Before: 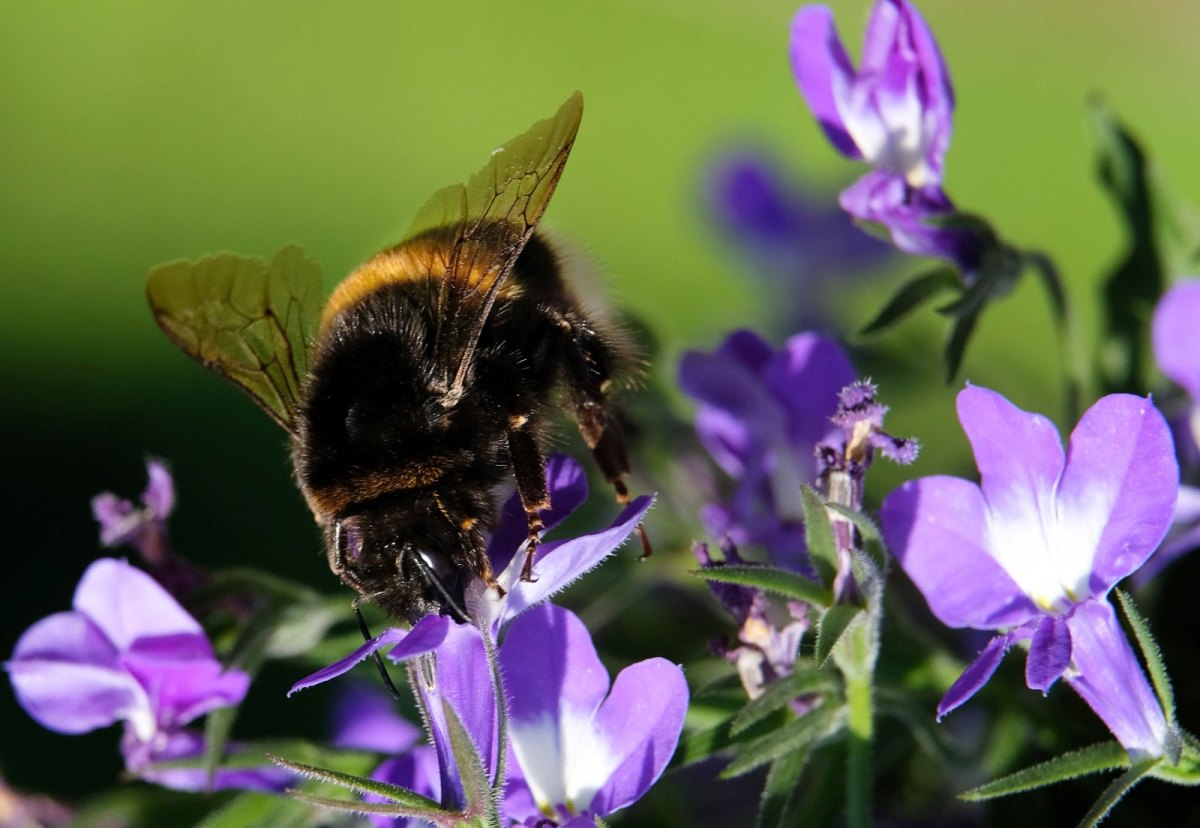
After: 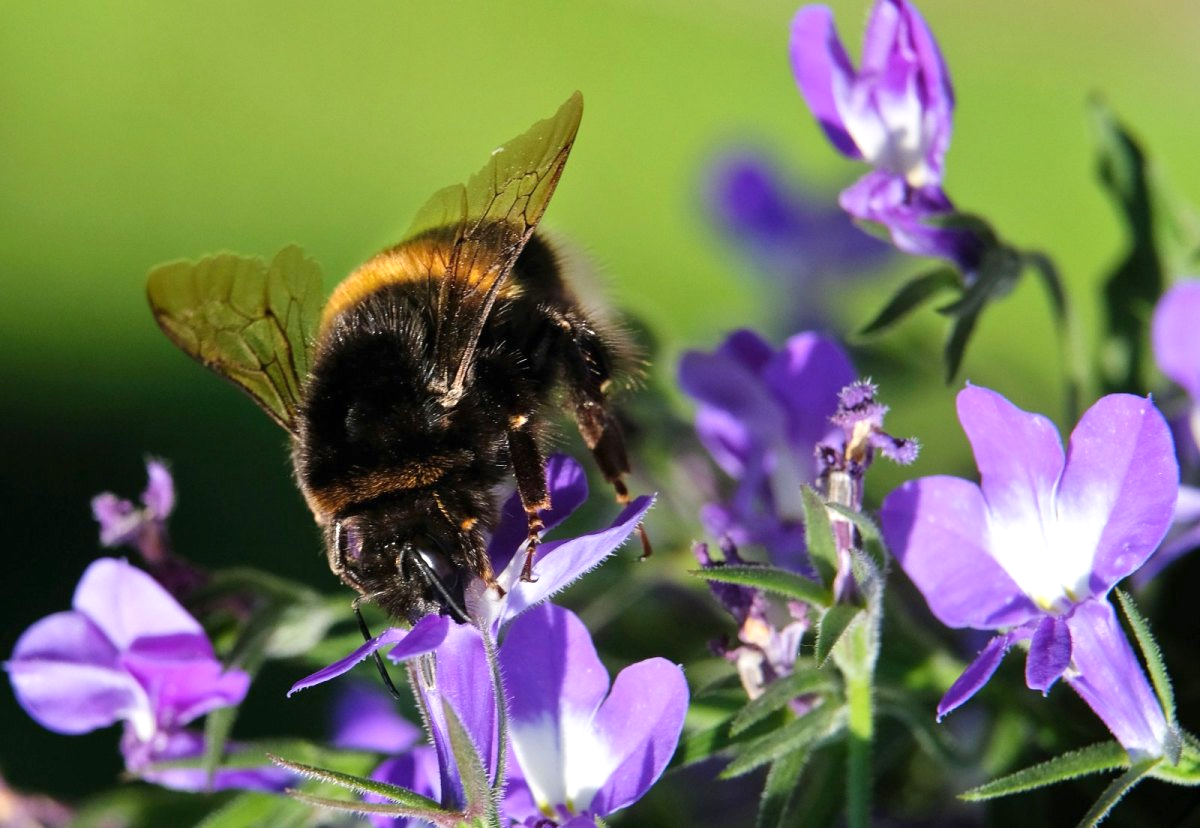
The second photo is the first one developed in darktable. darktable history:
tone equalizer: -8 EV -0.002 EV, -7 EV 0.005 EV, -6 EV -0.021 EV, -5 EV 0.012 EV, -4 EV -0.012 EV, -3 EV 0.009 EV, -2 EV -0.046 EV, -1 EV -0.315 EV, +0 EV -0.569 EV, mask exposure compensation -0.515 EV
exposure: black level correction 0, exposure 0.695 EV, compensate exposure bias true, compensate highlight preservation false
